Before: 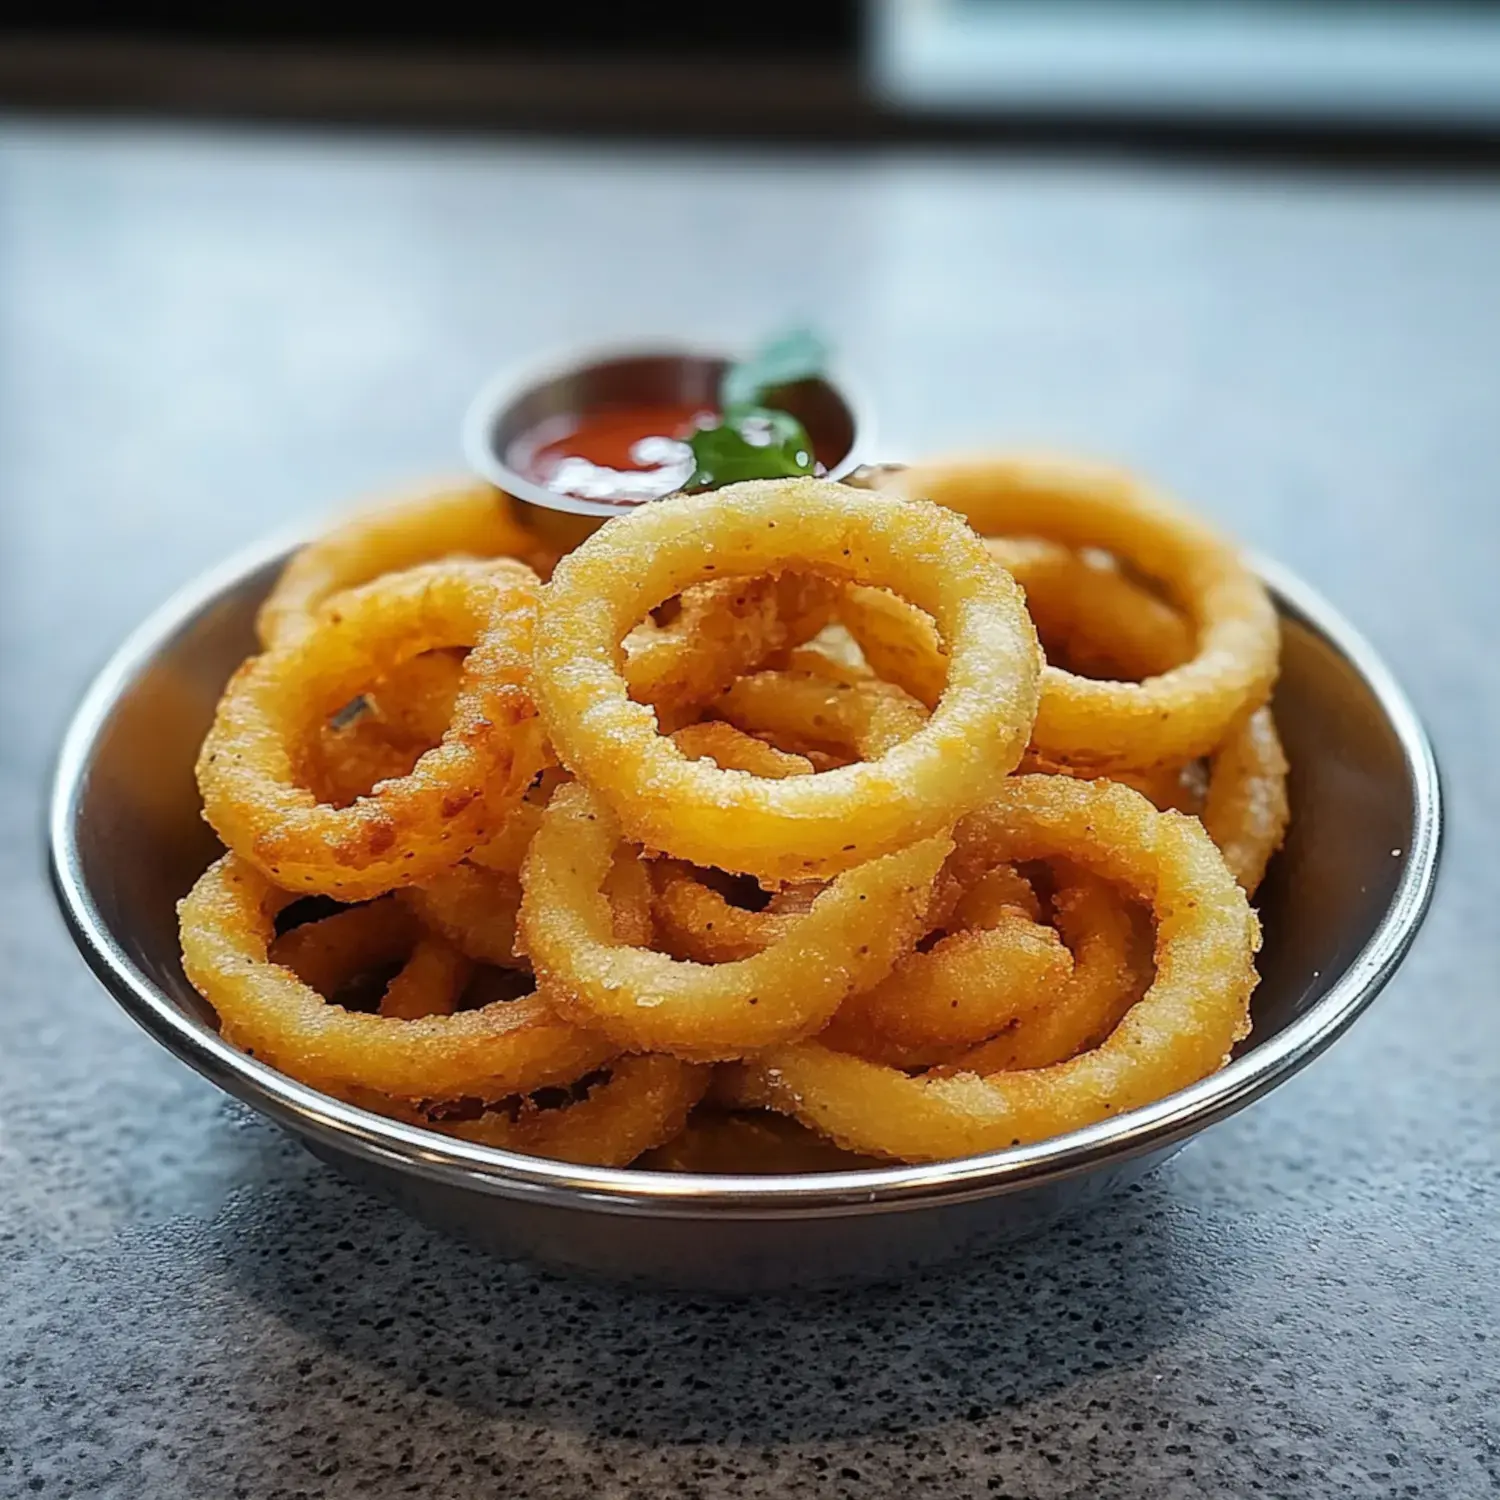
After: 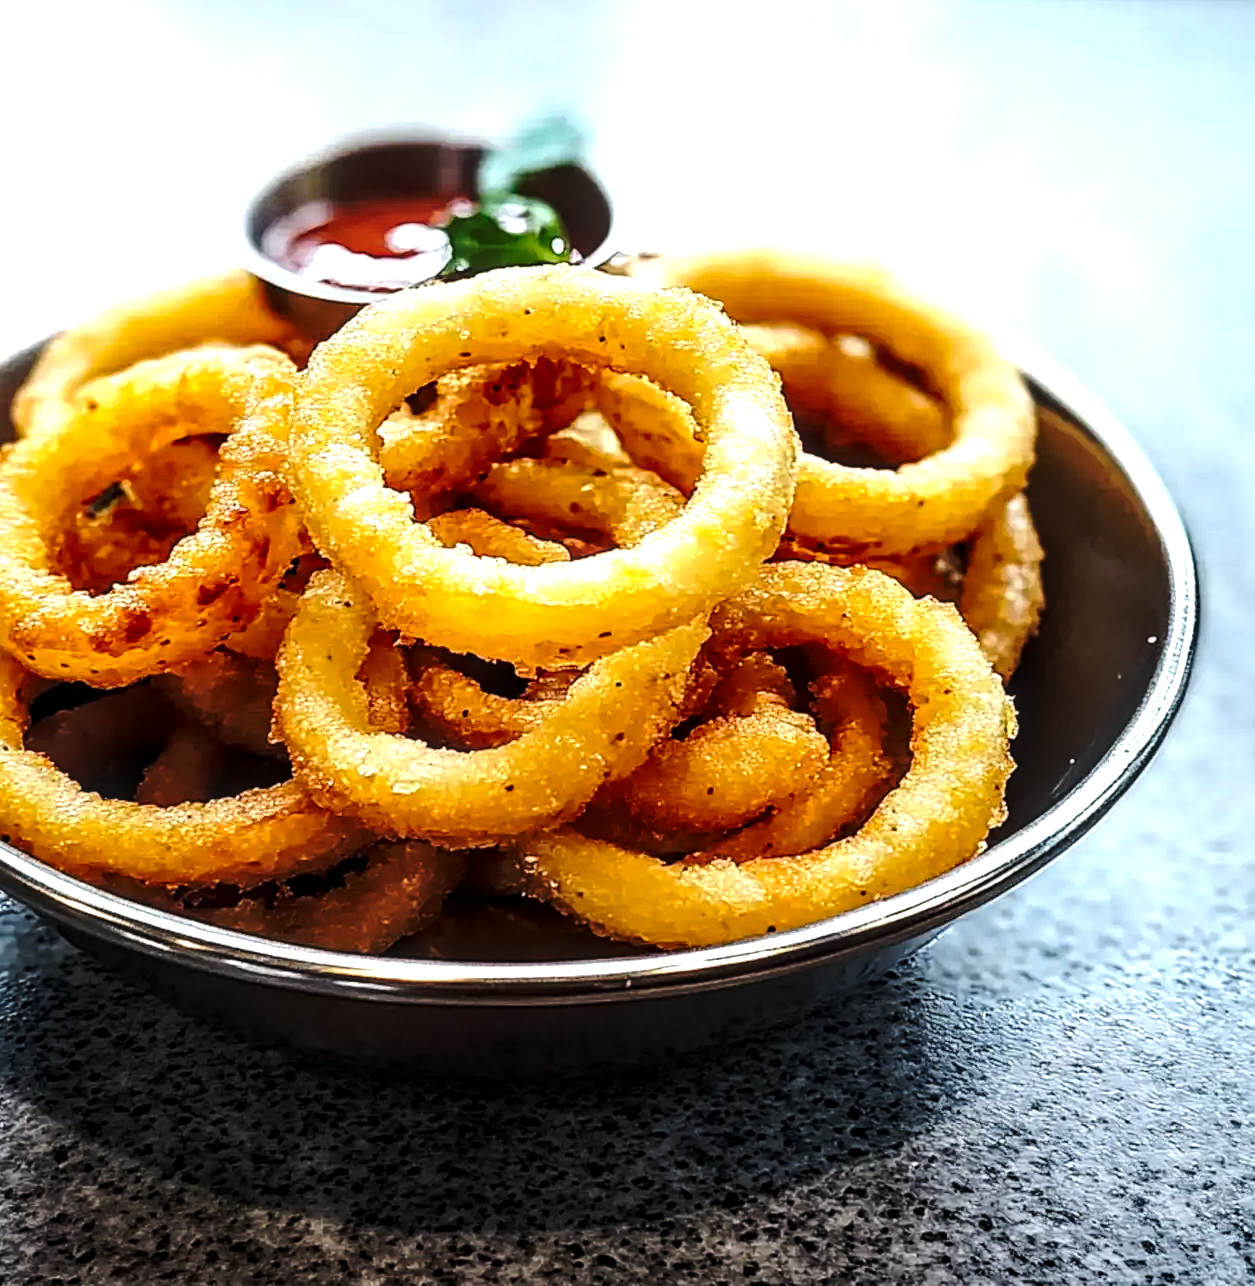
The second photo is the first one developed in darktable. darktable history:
tone equalizer: -8 EV -1.08 EV, -7 EV -1.01 EV, -6 EV -0.867 EV, -5 EV -0.578 EV, -3 EV 0.578 EV, -2 EV 0.867 EV, -1 EV 1.01 EV, +0 EV 1.08 EV, edges refinement/feathering 500, mask exposure compensation -1.57 EV, preserve details no
base curve: curves: ch0 [(0, 0) (0.073, 0.04) (0.157, 0.139) (0.492, 0.492) (0.758, 0.758) (1, 1)], preserve colors none
local contrast: detail 142%
crop: left 16.315%, top 14.246%
